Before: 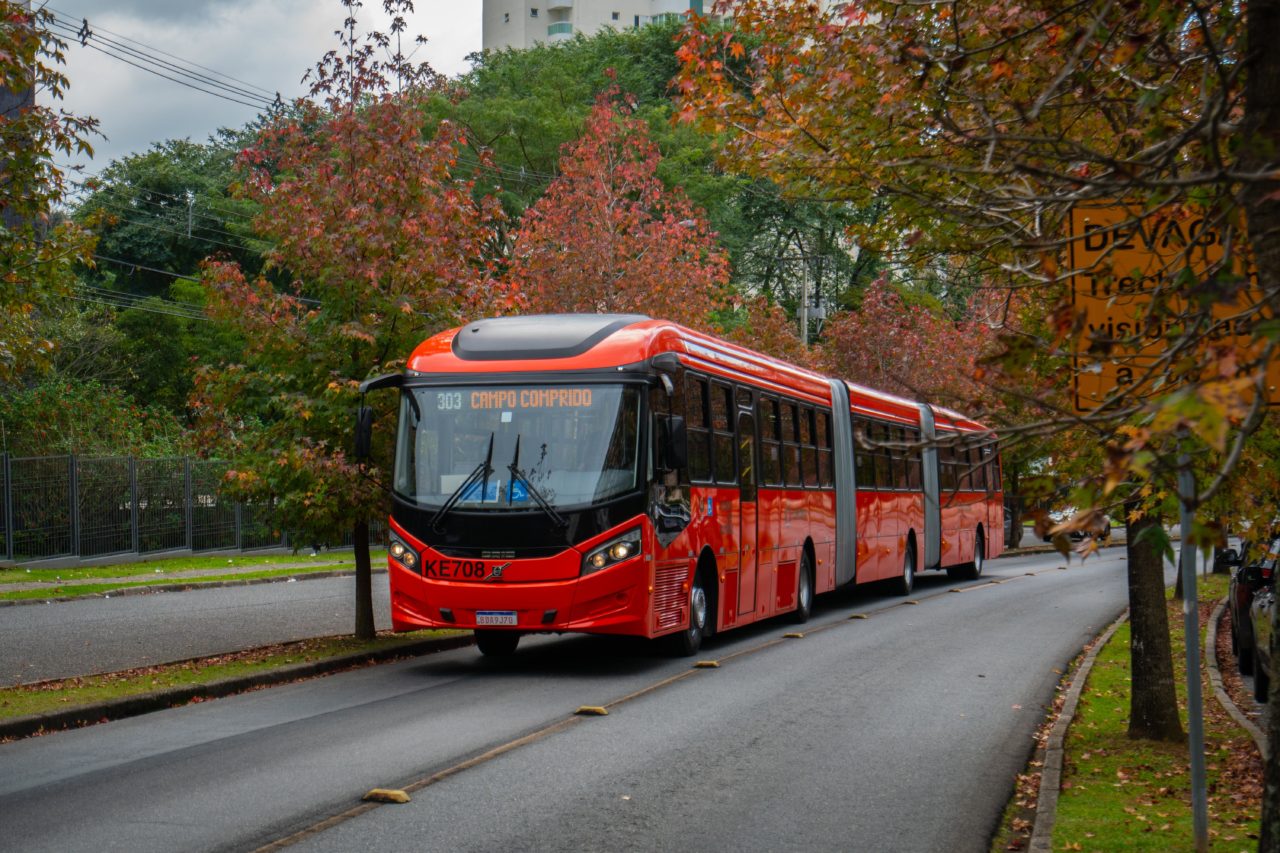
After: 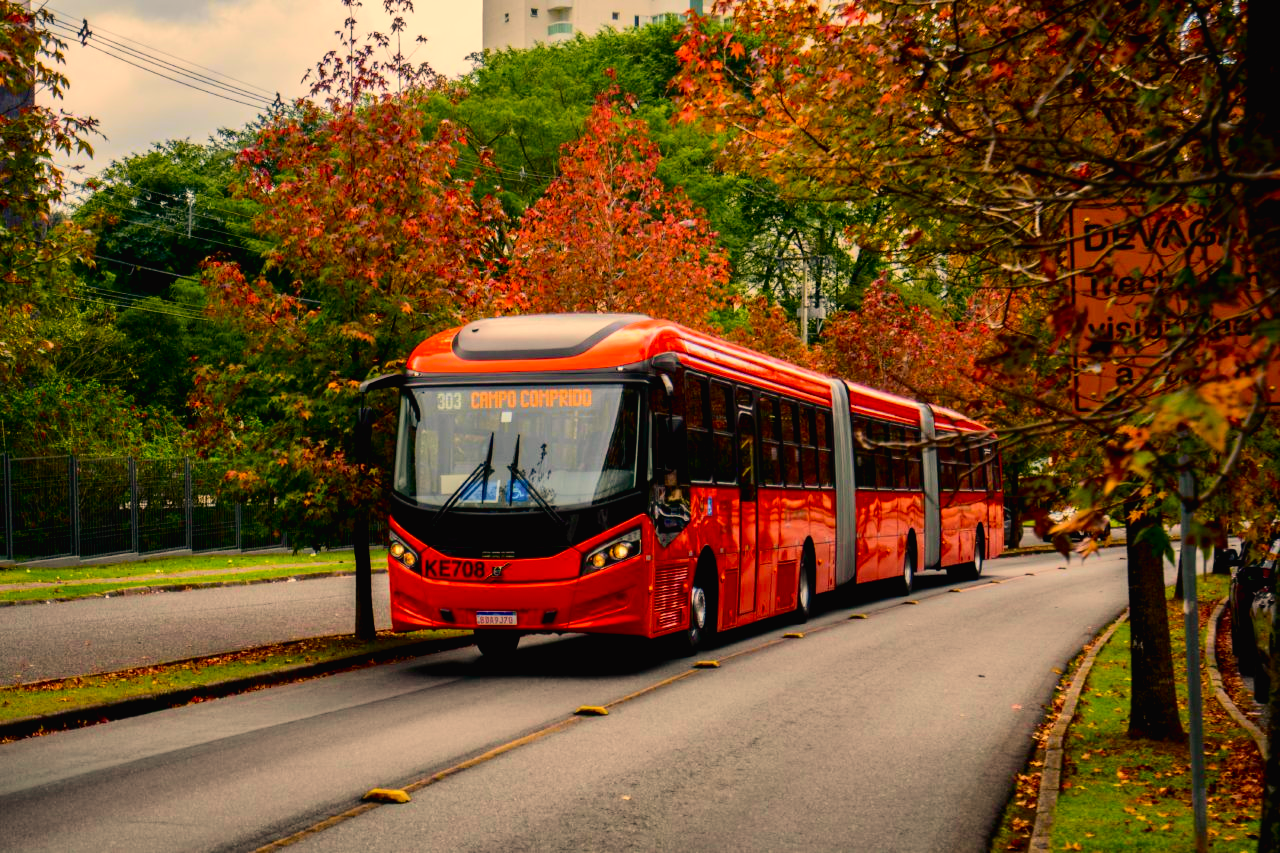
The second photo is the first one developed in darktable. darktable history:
color correction: highlights a* 14.87, highlights b* 31.35
exposure: black level correction 0.009, exposure -0.664 EV, compensate highlight preservation false
tone curve: curves: ch0 [(0, 0.014) (0.12, 0.096) (0.386, 0.49) (0.54, 0.684) (0.751, 0.855) (0.89, 0.943) (0.998, 0.989)]; ch1 [(0, 0) (0.133, 0.099) (0.437, 0.41) (0.5, 0.5) (0.517, 0.536) (0.548, 0.575) (0.582, 0.631) (0.627, 0.688) (0.836, 0.868) (1, 1)]; ch2 [(0, 0) (0.374, 0.341) (0.456, 0.443) (0.478, 0.49) (0.501, 0.5) (0.528, 0.538) (0.55, 0.6) (0.572, 0.63) (0.702, 0.765) (1, 1)], color space Lab, independent channels, preserve colors none
color balance rgb: perceptual saturation grading › global saturation 0.884%, perceptual brilliance grading › global brilliance 17.74%, global vibrance 20%
